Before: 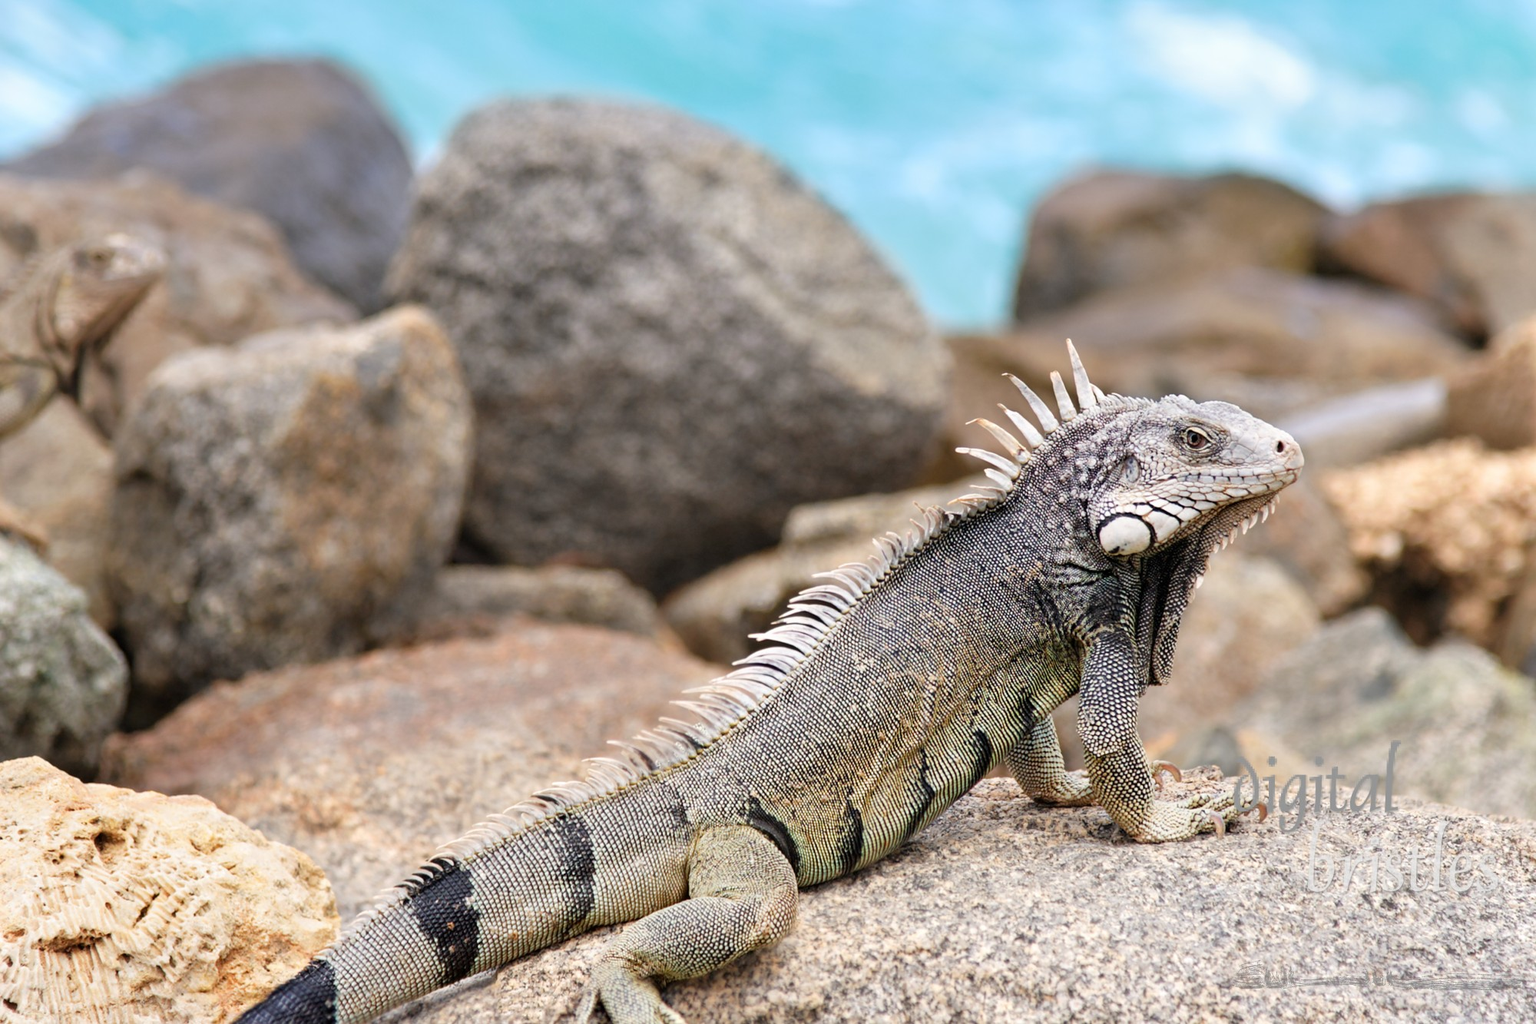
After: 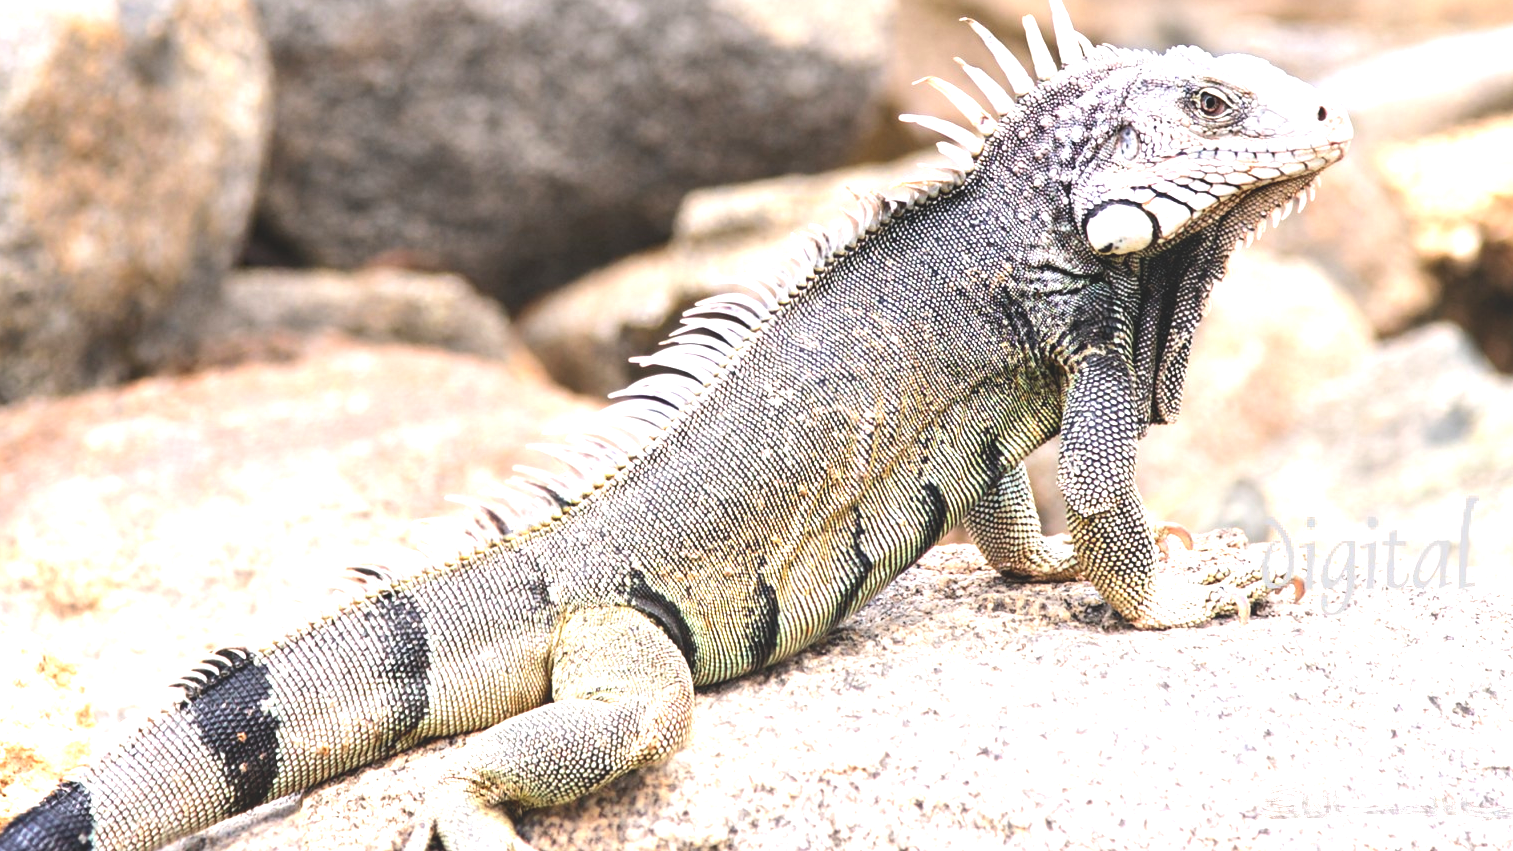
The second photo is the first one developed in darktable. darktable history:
local contrast: highlights 68%, shadows 68%, detail 82%, midtone range 0.325
tone equalizer: -8 EV -0.75 EV, -7 EV -0.7 EV, -6 EV -0.6 EV, -5 EV -0.4 EV, -3 EV 0.4 EV, -2 EV 0.6 EV, -1 EV 0.7 EV, +0 EV 0.75 EV, edges refinement/feathering 500, mask exposure compensation -1.57 EV, preserve details no
crop and rotate: left 17.299%, top 35.115%, right 7.015%, bottom 1.024%
exposure: black level correction 0, exposure 0.7 EV, compensate exposure bias true, compensate highlight preservation false
white balance: red 1.004, blue 1.024
